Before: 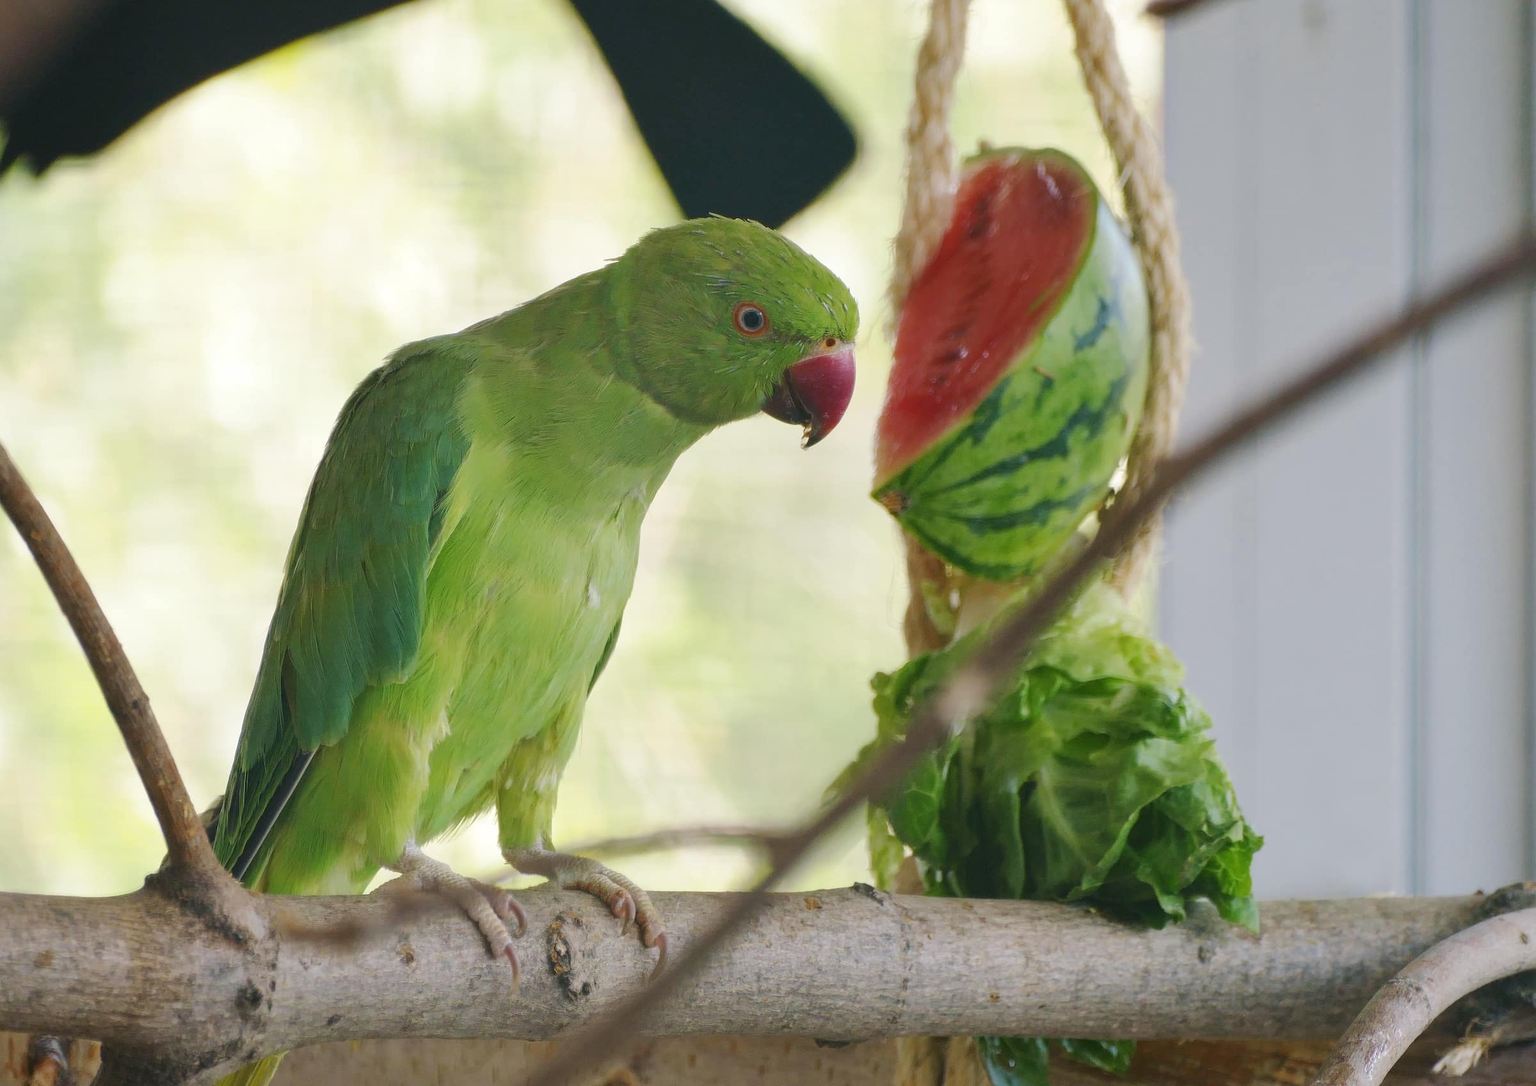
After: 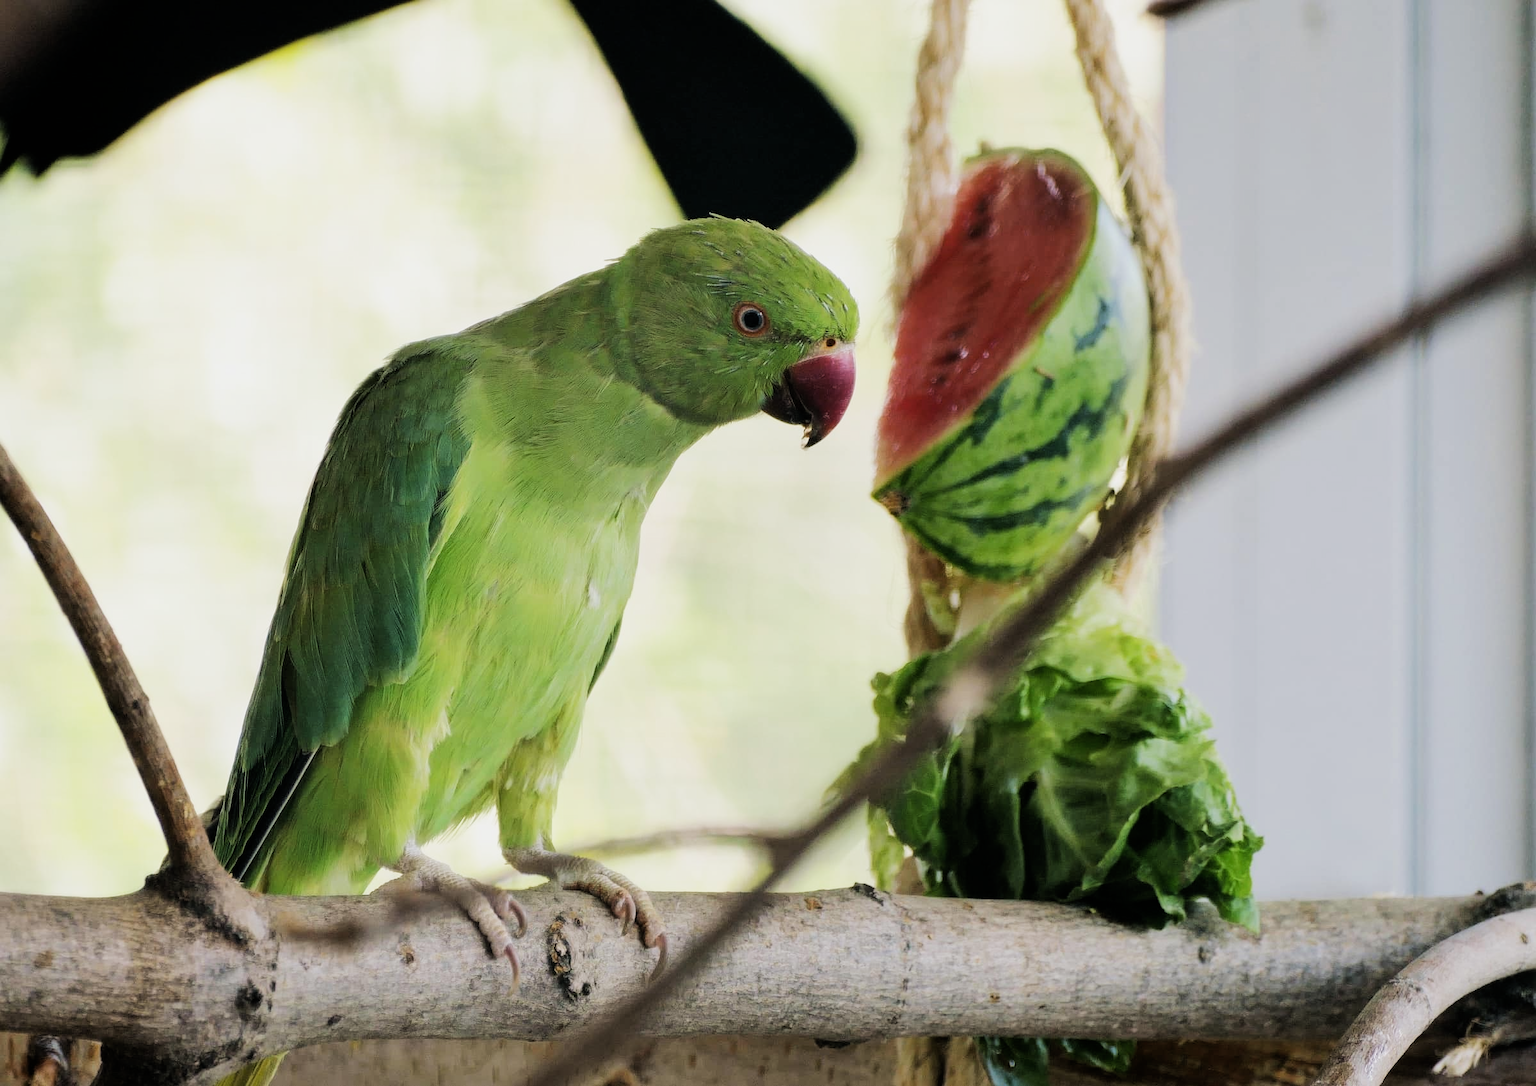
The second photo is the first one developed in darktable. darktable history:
filmic rgb: black relative exposure -5 EV, hardness 2.88, contrast 1.3, highlights saturation mix -30%
color correction: highlights a* 0.003, highlights b* -0.283
tone equalizer: -8 EV -0.417 EV, -7 EV -0.389 EV, -6 EV -0.333 EV, -5 EV -0.222 EV, -3 EV 0.222 EV, -2 EV 0.333 EV, -1 EV 0.389 EV, +0 EV 0.417 EV, edges refinement/feathering 500, mask exposure compensation -1.57 EV, preserve details no
